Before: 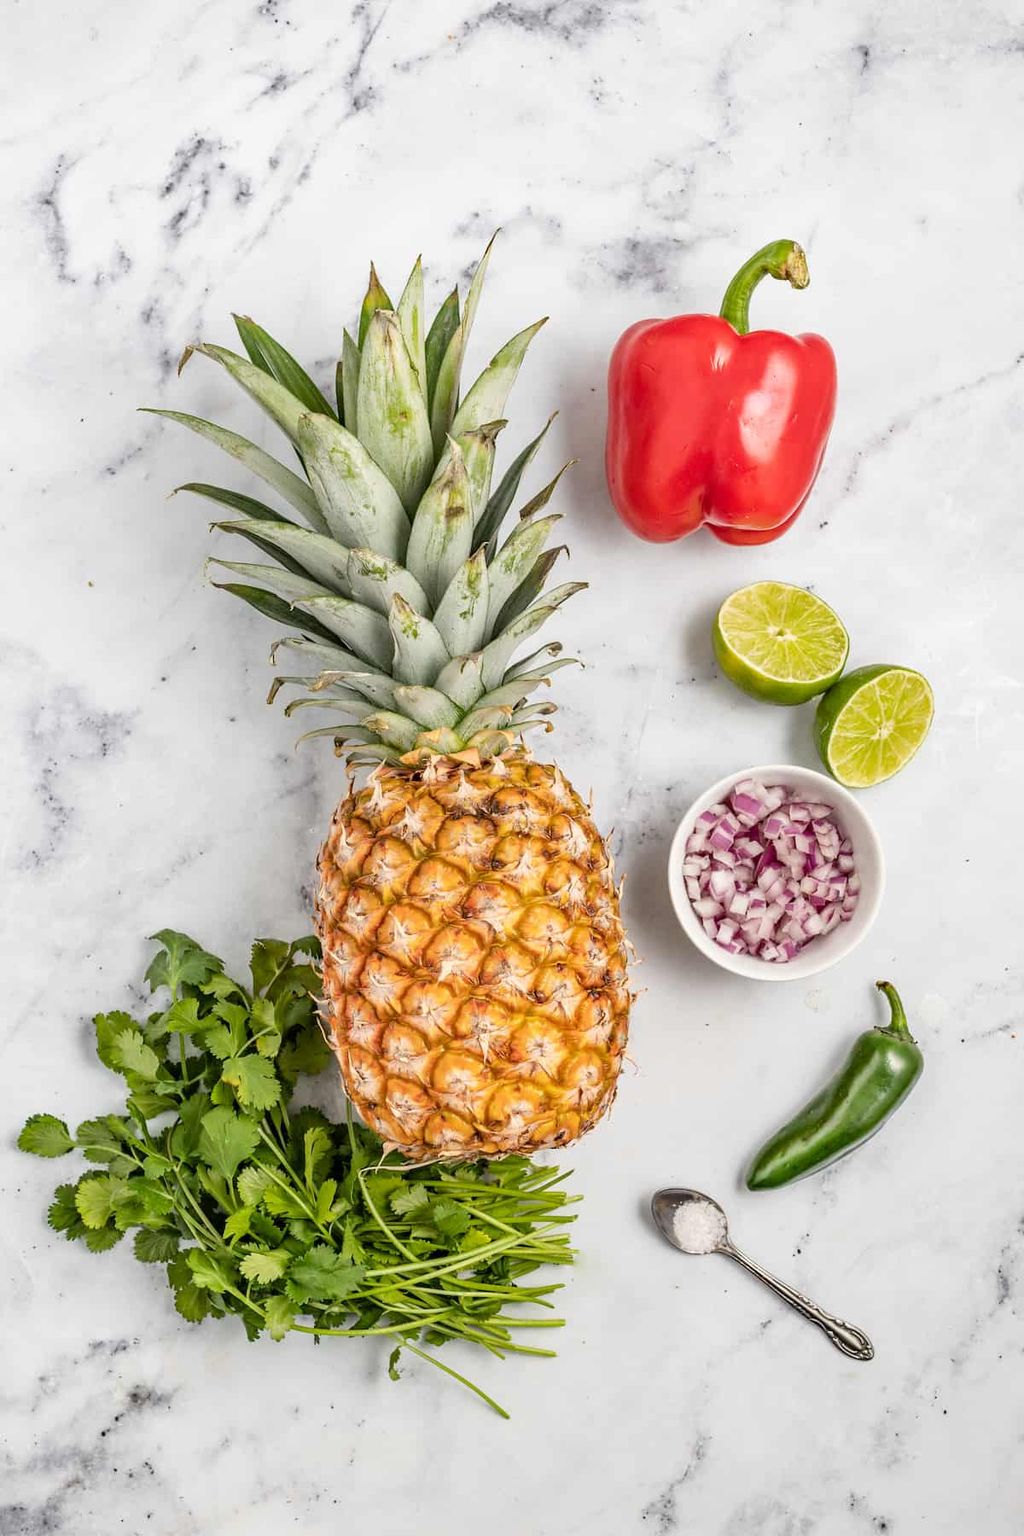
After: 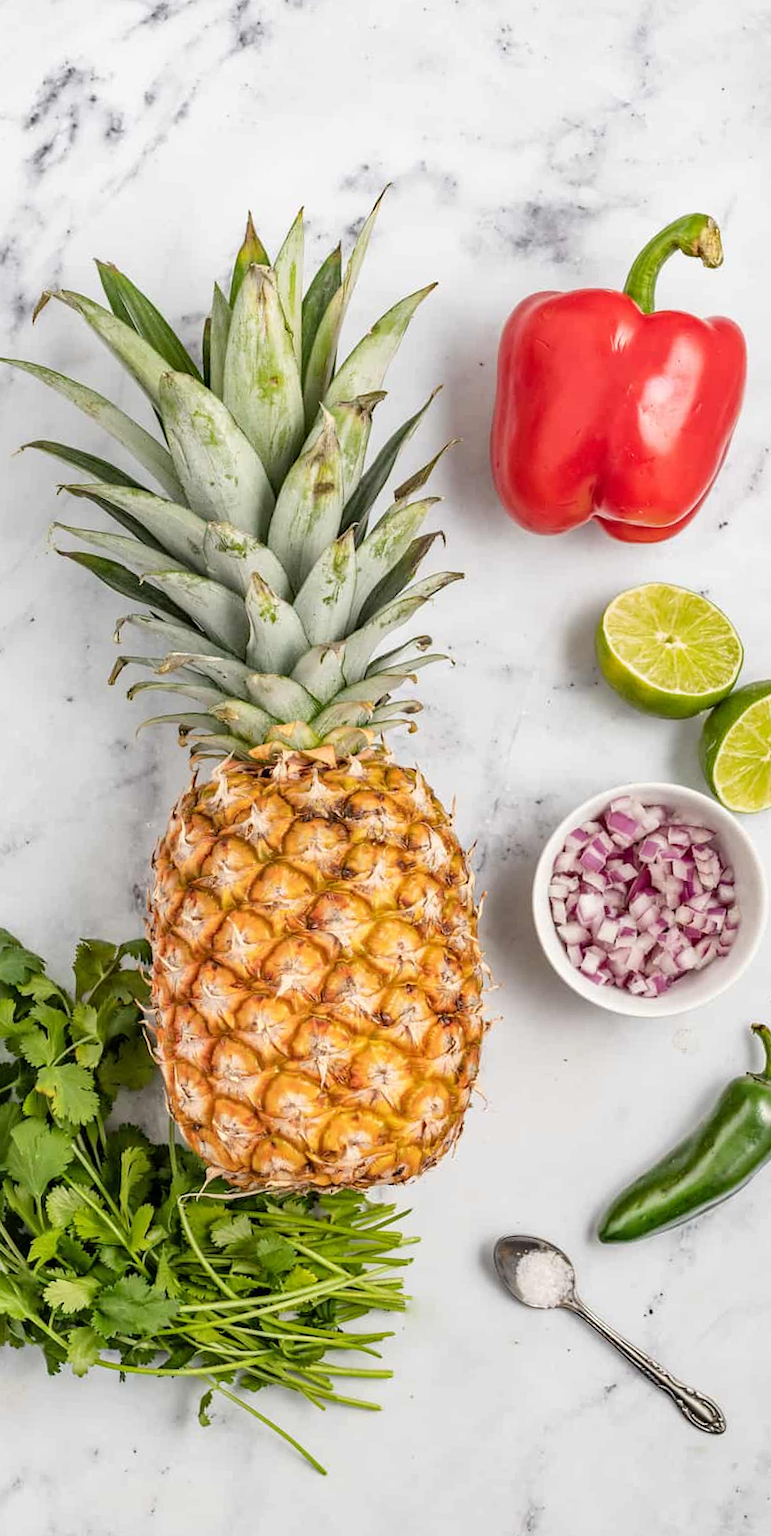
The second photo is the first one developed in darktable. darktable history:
crop and rotate: angle -3.3°, left 13.965%, top 0.031%, right 10.748%, bottom 0.087%
